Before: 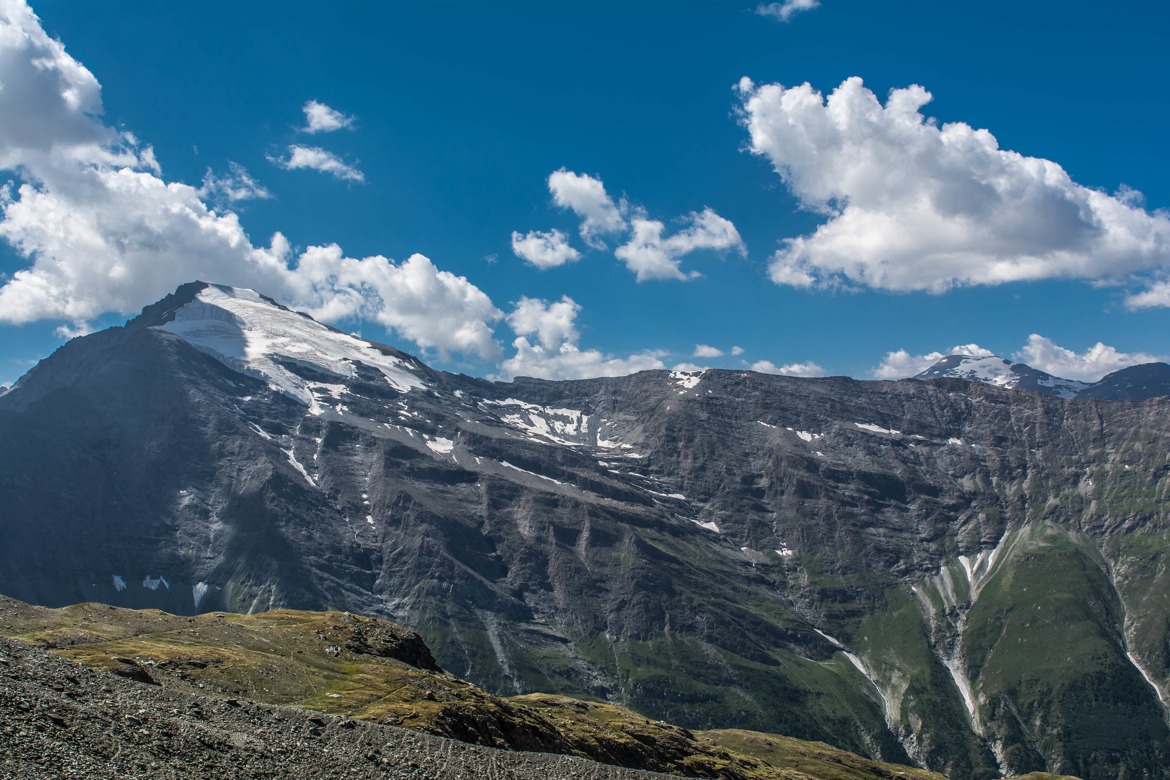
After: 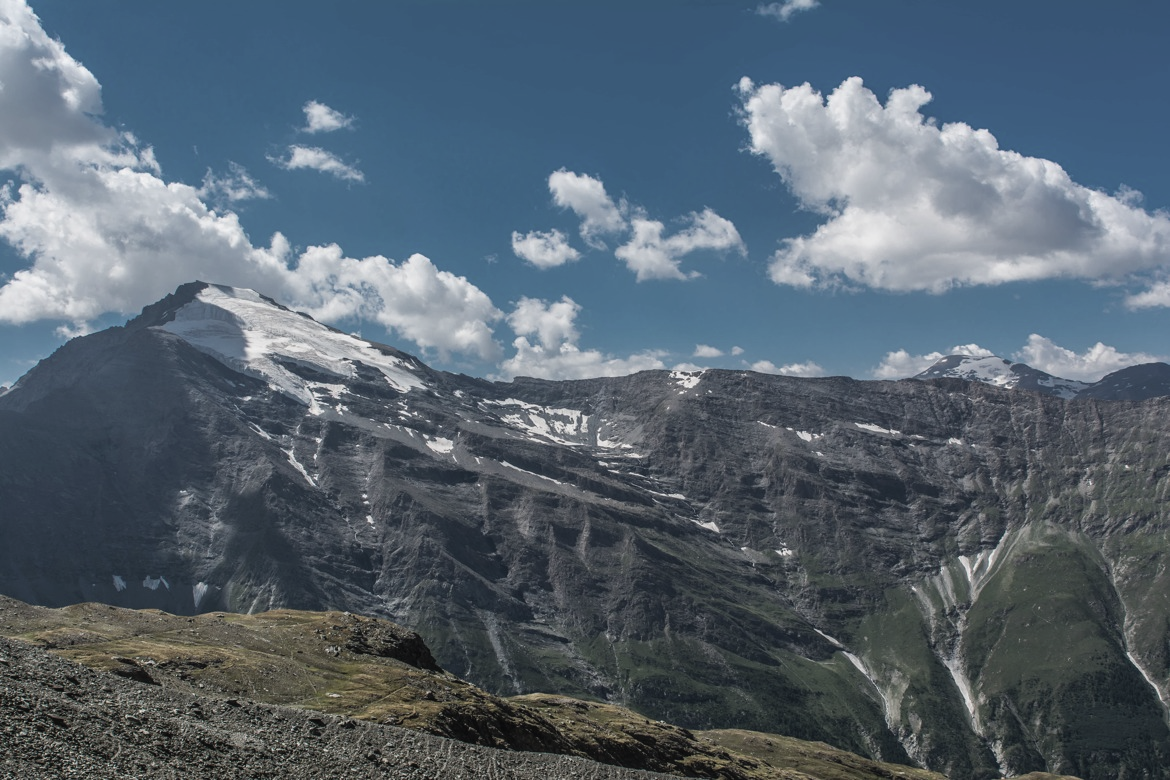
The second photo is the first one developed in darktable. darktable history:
contrast brightness saturation: contrast -0.054, saturation -0.396
exposure: exposure -0.053 EV, compensate exposure bias true, compensate highlight preservation false
